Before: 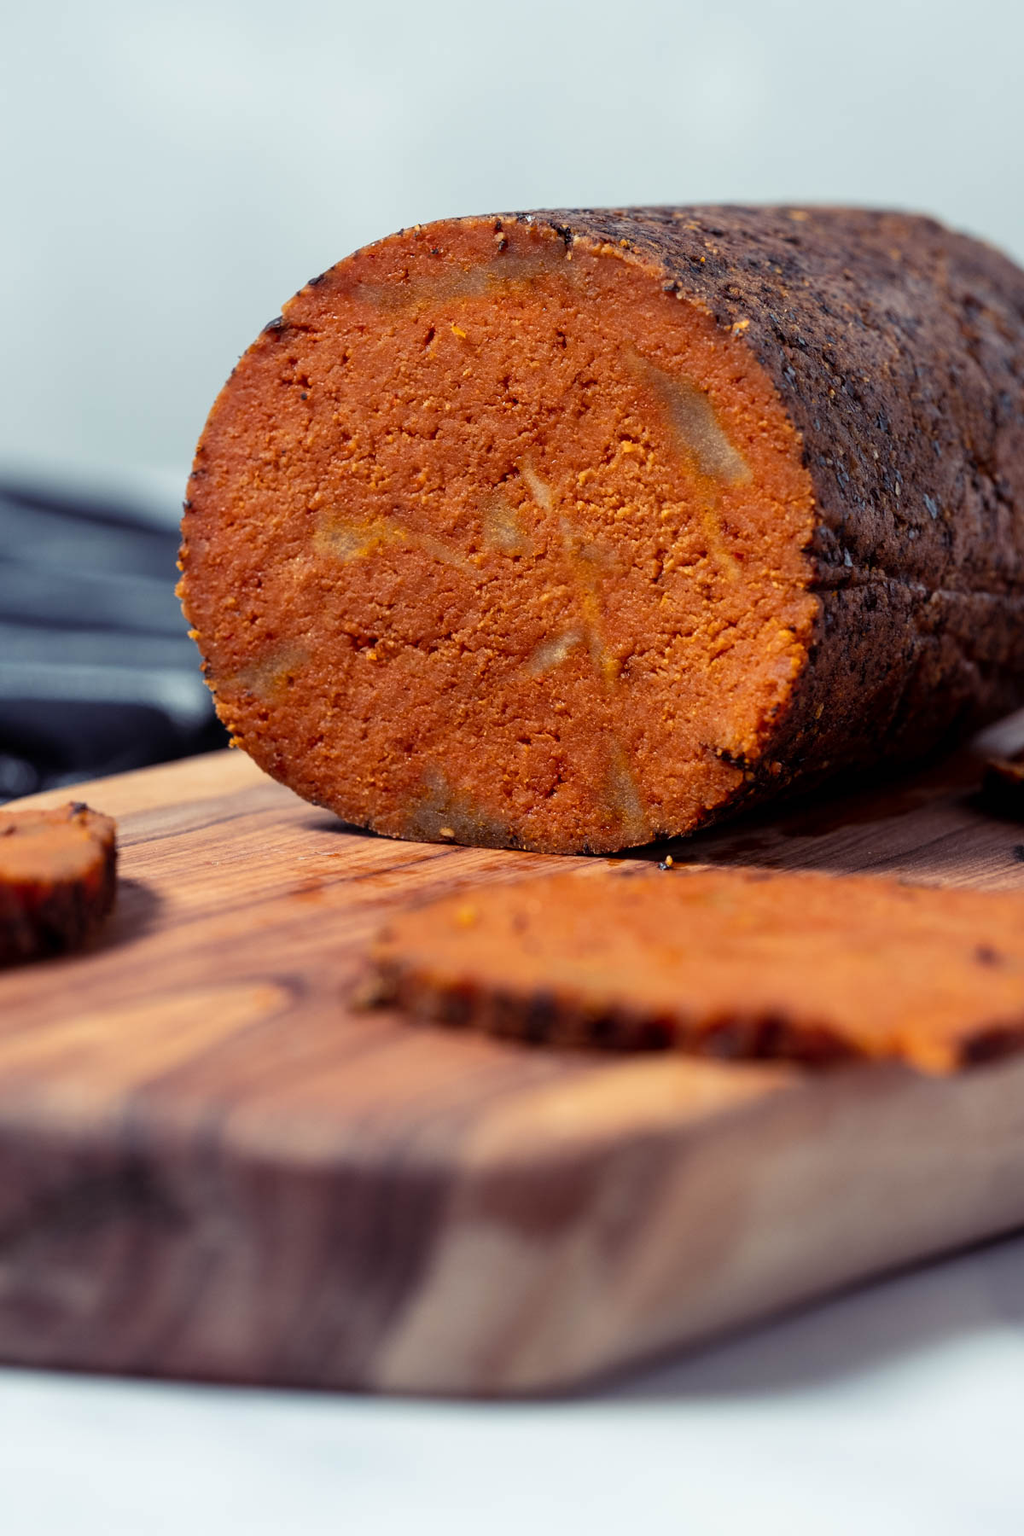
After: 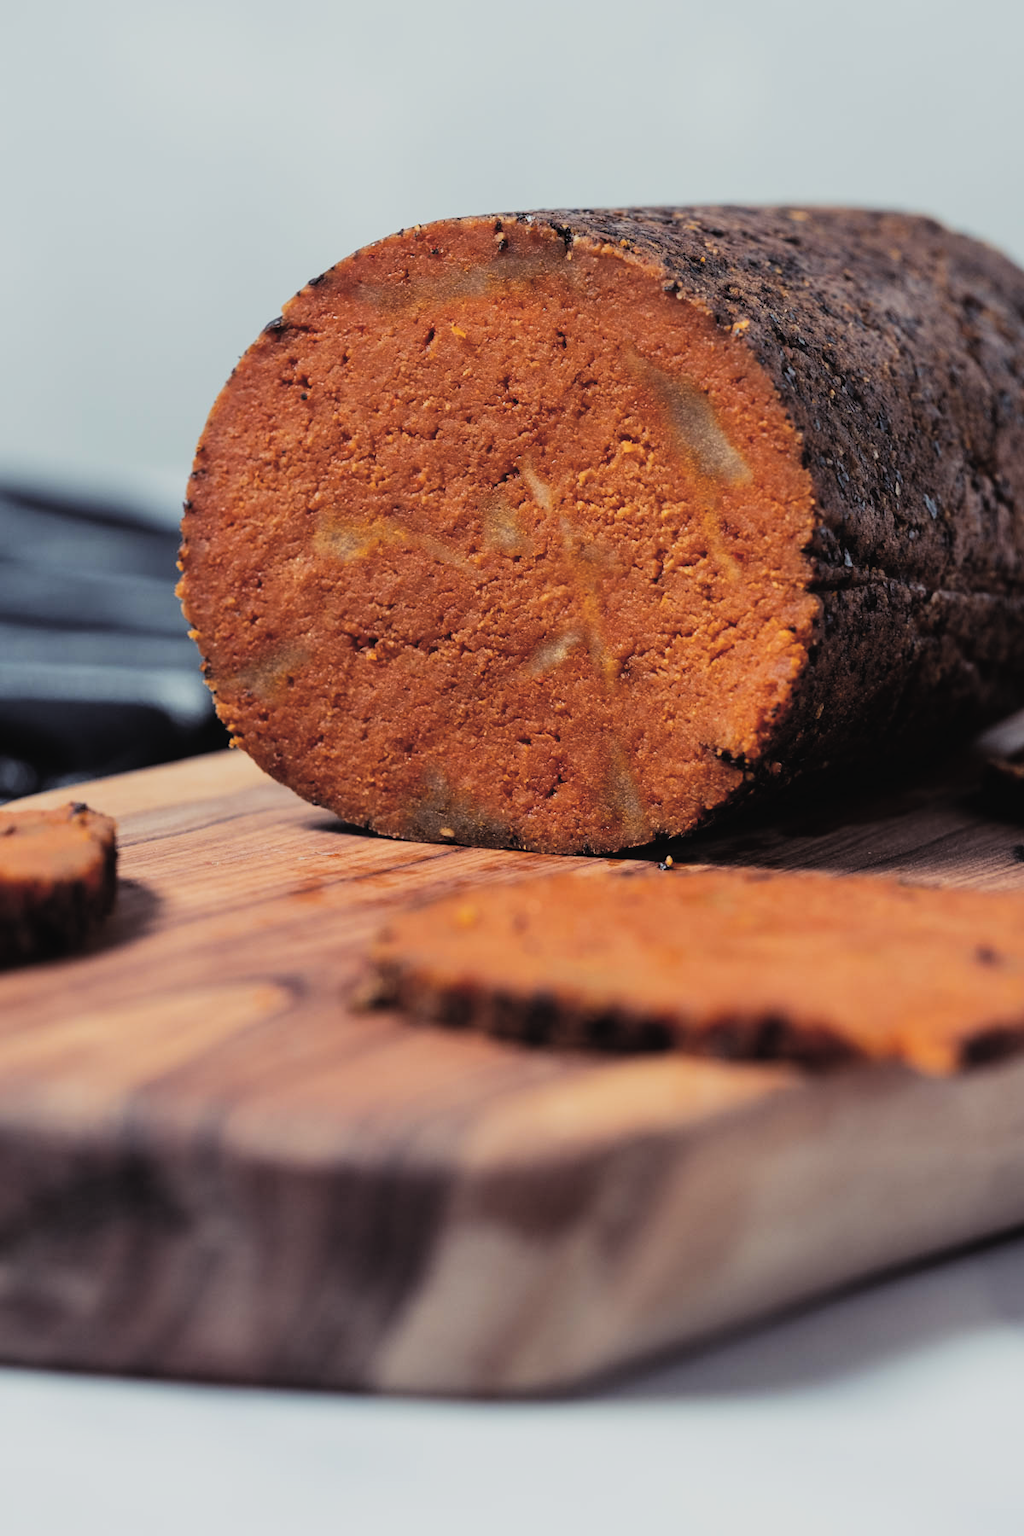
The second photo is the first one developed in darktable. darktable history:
exposure: black level correction -0.025, exposure -0.117 EV, compensate highlight preservation false
filmic rgb: black relative exposure -5 EV, hardness 2.88, contrast 1.3, highlights saturation mix -30%
